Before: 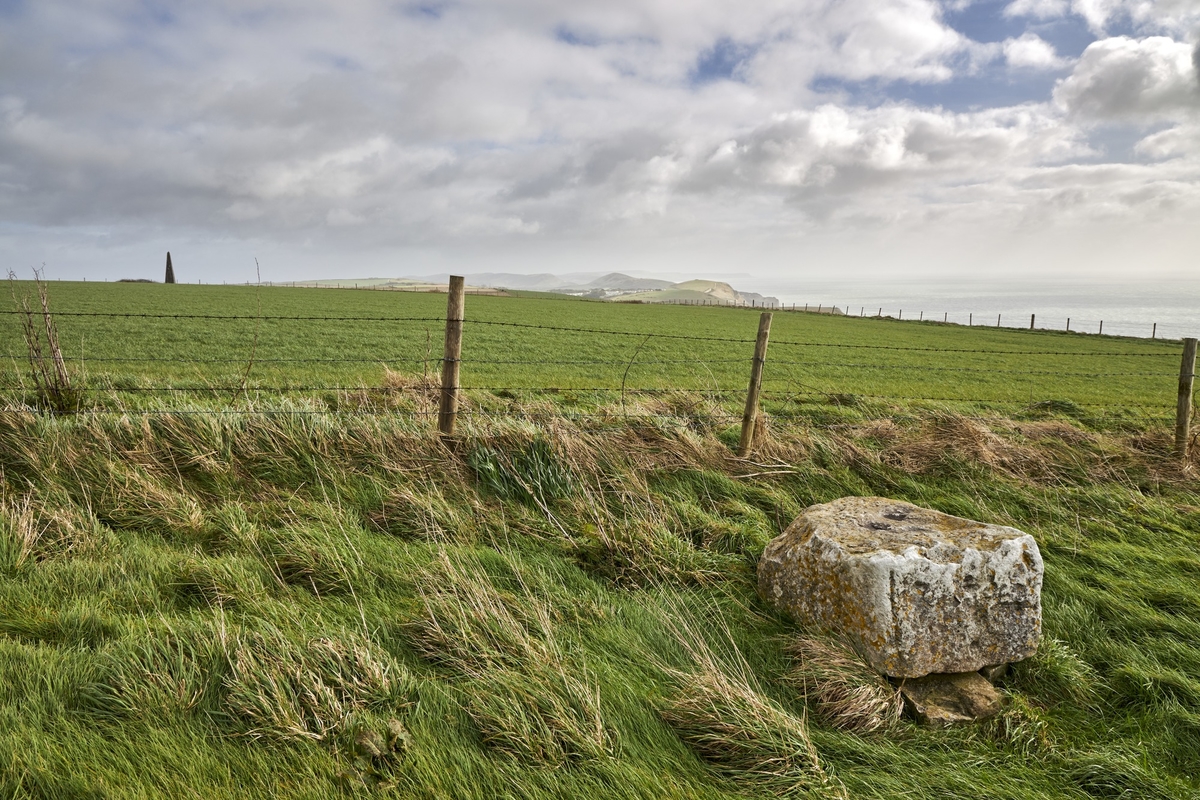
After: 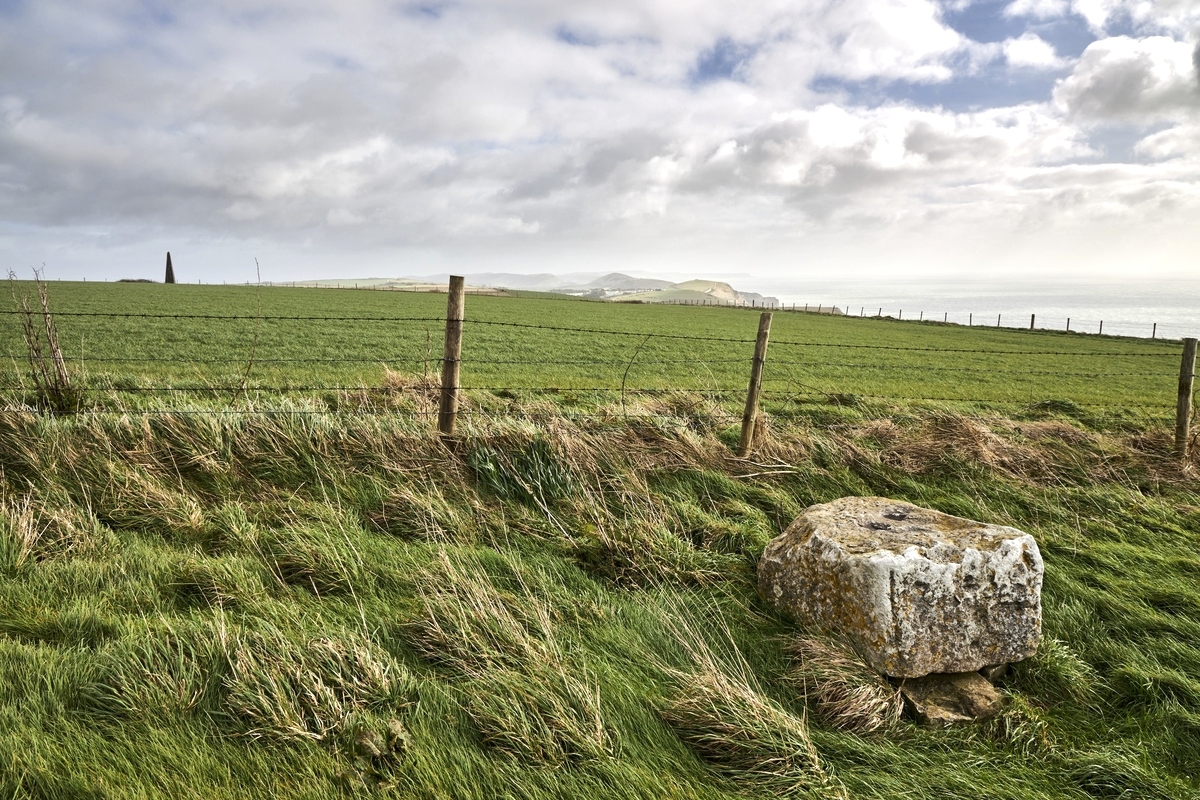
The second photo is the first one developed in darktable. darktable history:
contrast brightness saturation: saturation -0.062
tone equalizer: -8 EV -0.403 EV, -7 EV -0.398 EV, -6 EV -0.326 EV, -5 EV -0.26 EV, -3 EV 0.225 EV, -2 EV 0.352 EV, -1 EV 0.4 EV, +0 EV 0.389 EV, edges refinement/feathering 500, mask exposure compensation -1.57 EV, preserve details no
